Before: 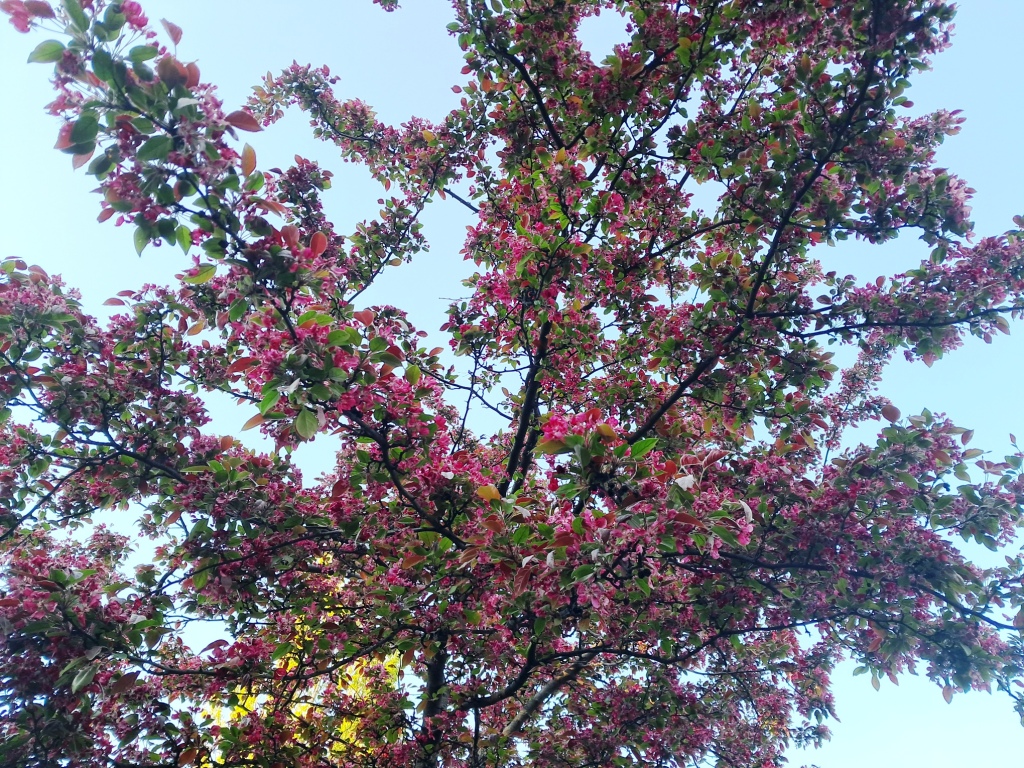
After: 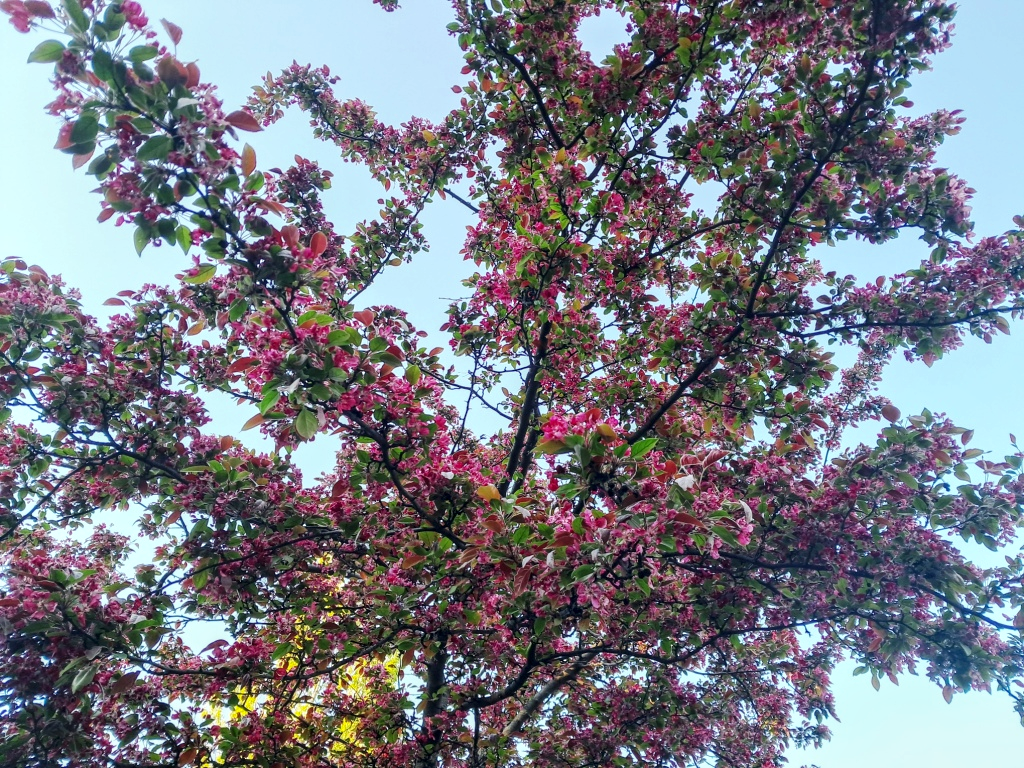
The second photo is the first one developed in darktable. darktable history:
contrast brightness saturation: contrast -0.018, brightness -0.01, saturation 0.04
local contrast: detail 130%
sharpen: radius 2.906, amount 0.85, threshold 47.1
